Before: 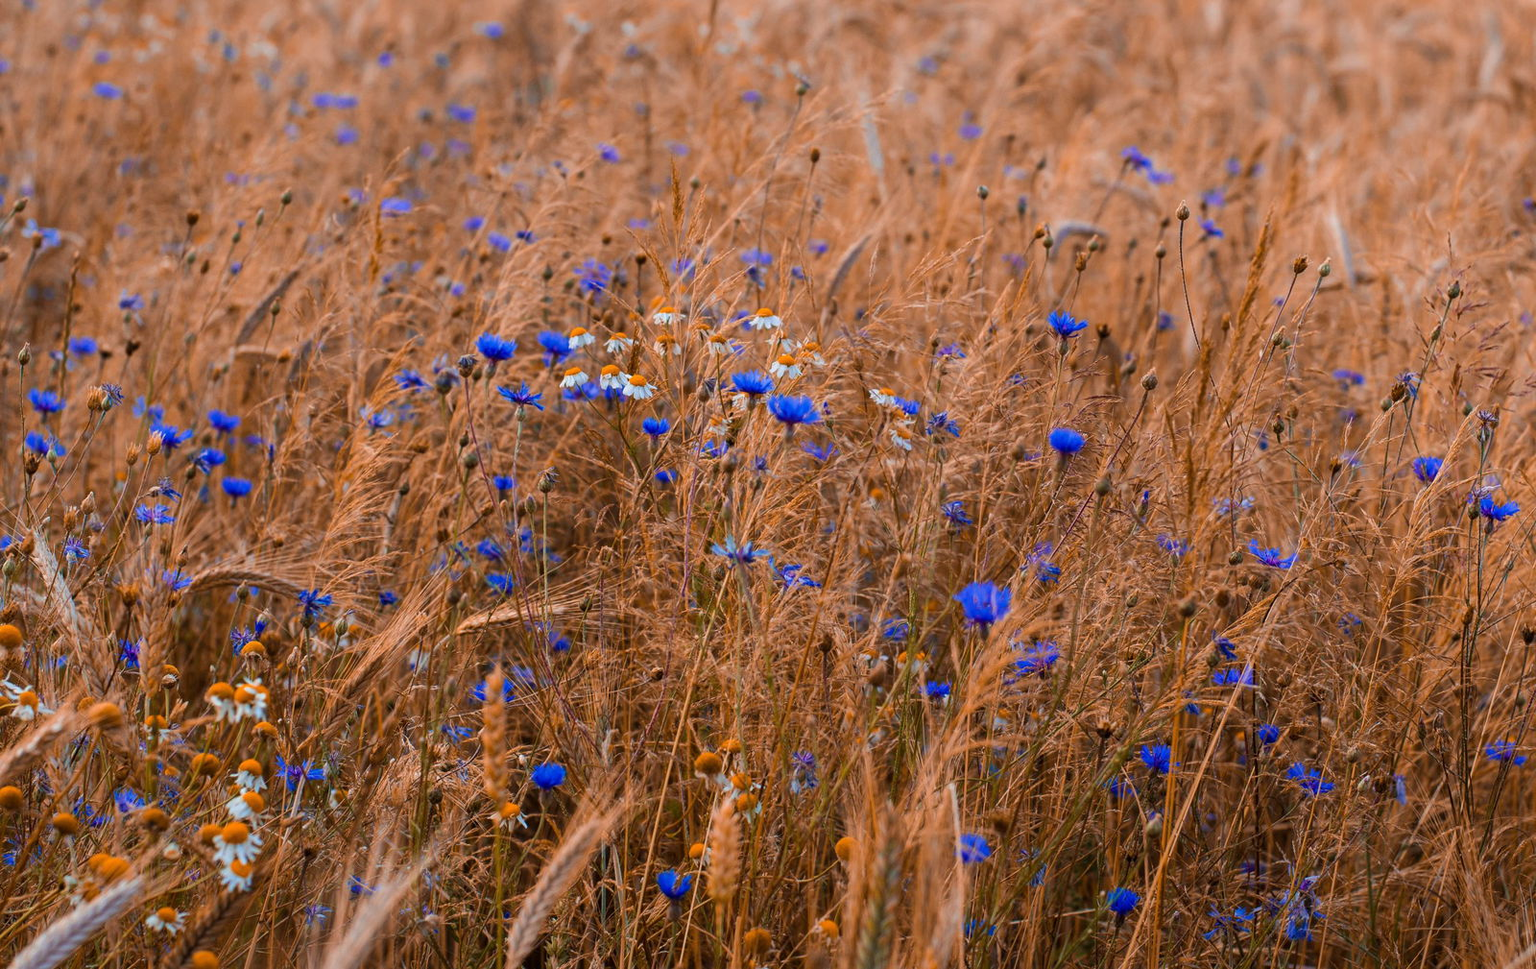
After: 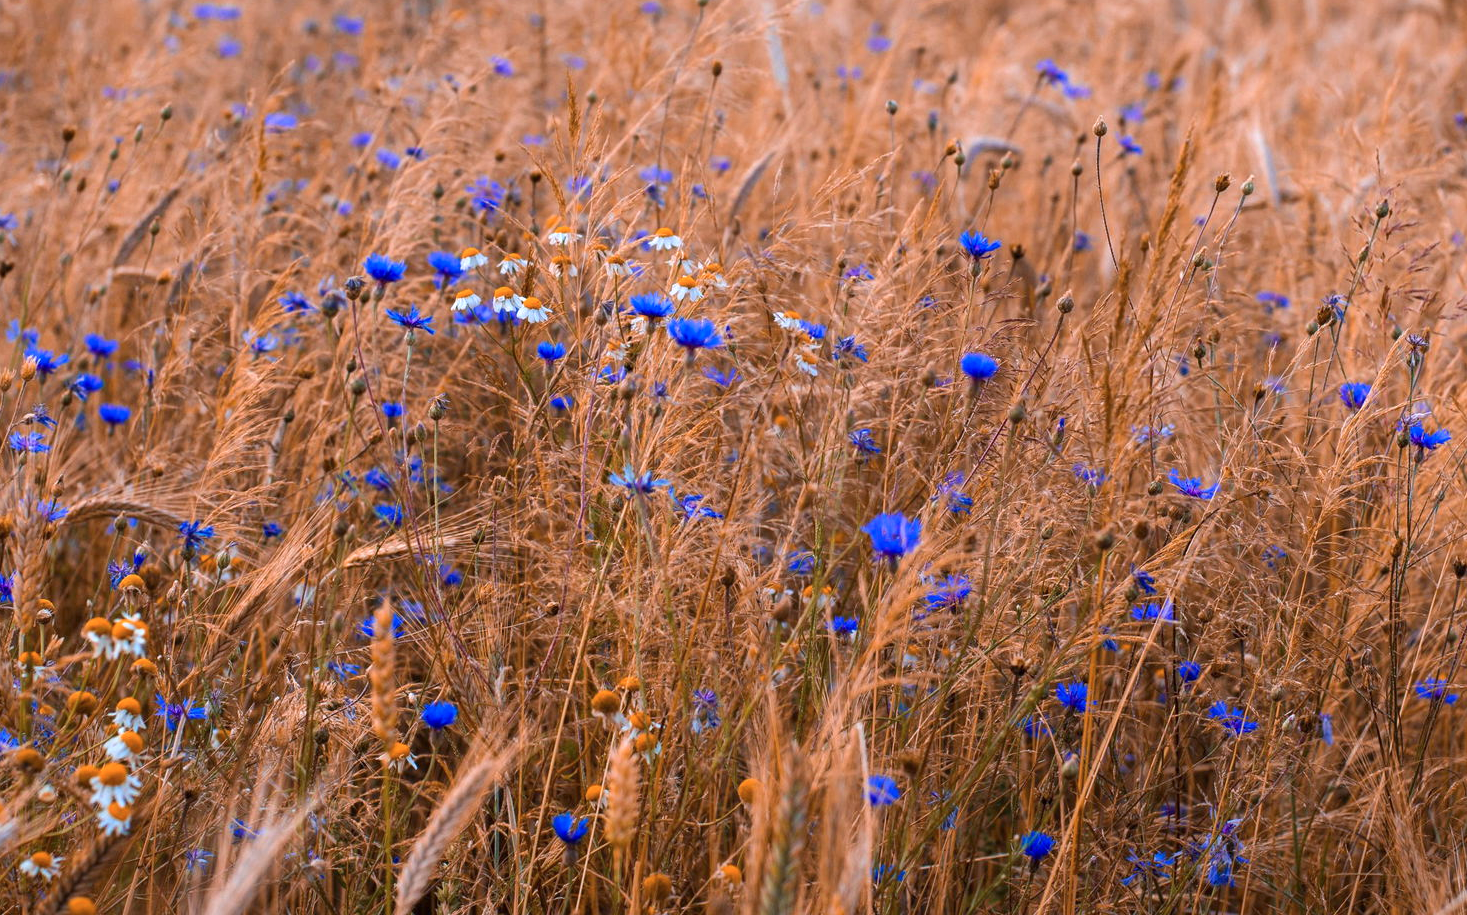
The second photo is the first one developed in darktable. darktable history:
color calibration: illuminant as shot in camera, x 0.358, y 0.373, temperature 4628.91 K
exposure: exposure 0.375 EV, compensate highlight preservation false
crop and rotate: left 8.262%, top 9.226%
